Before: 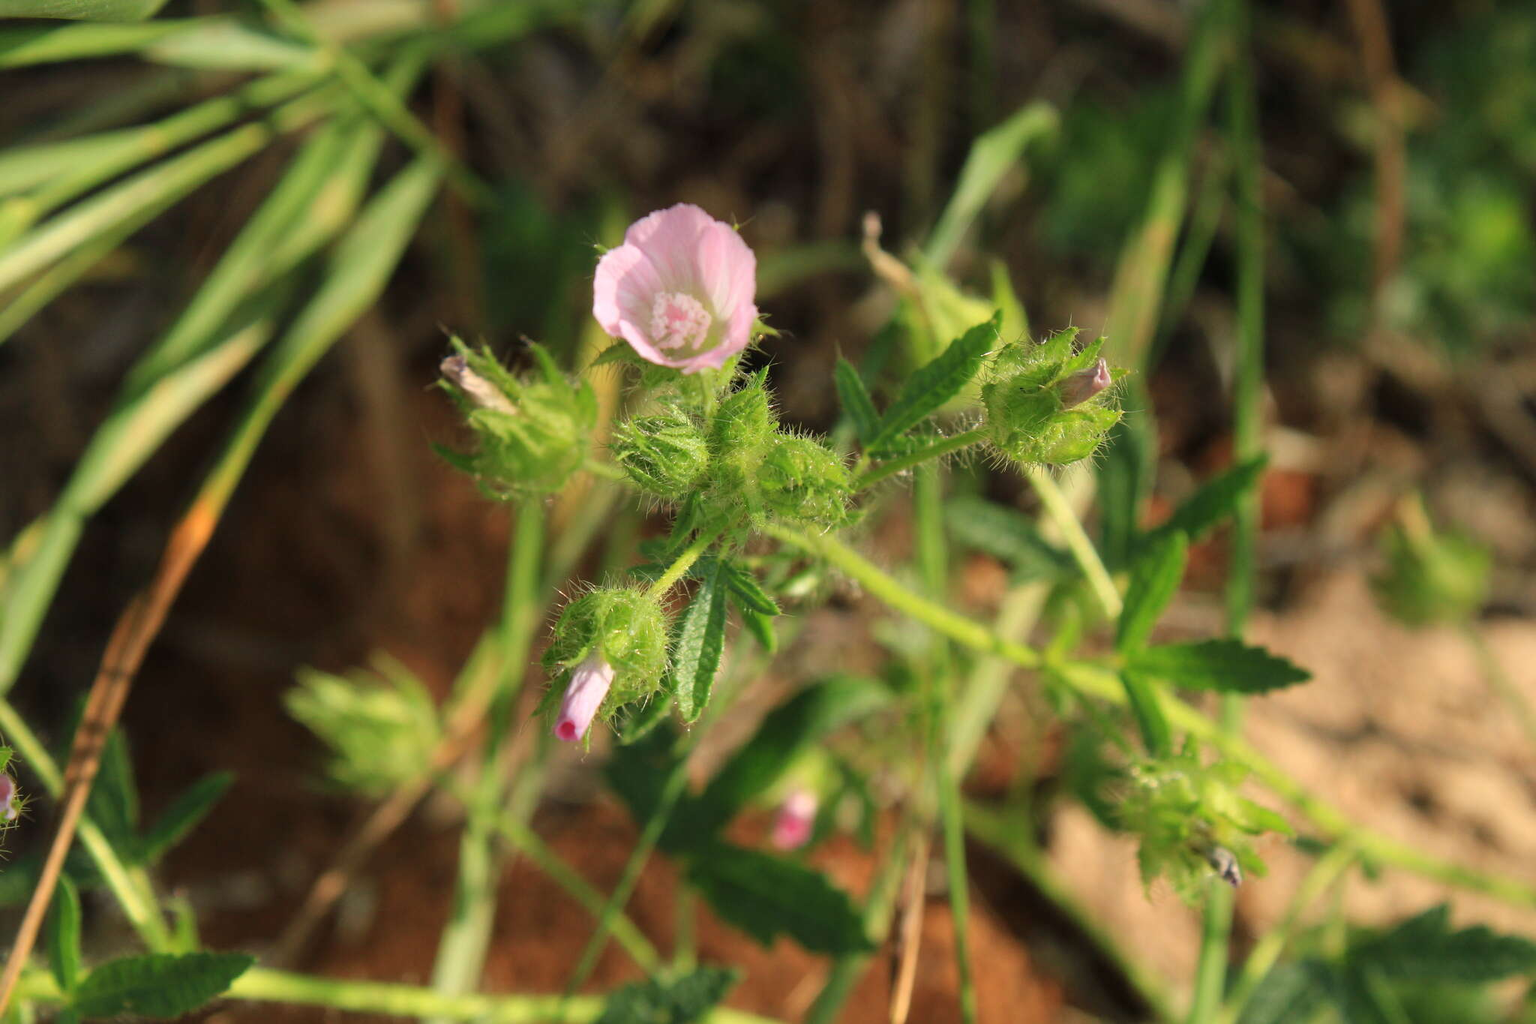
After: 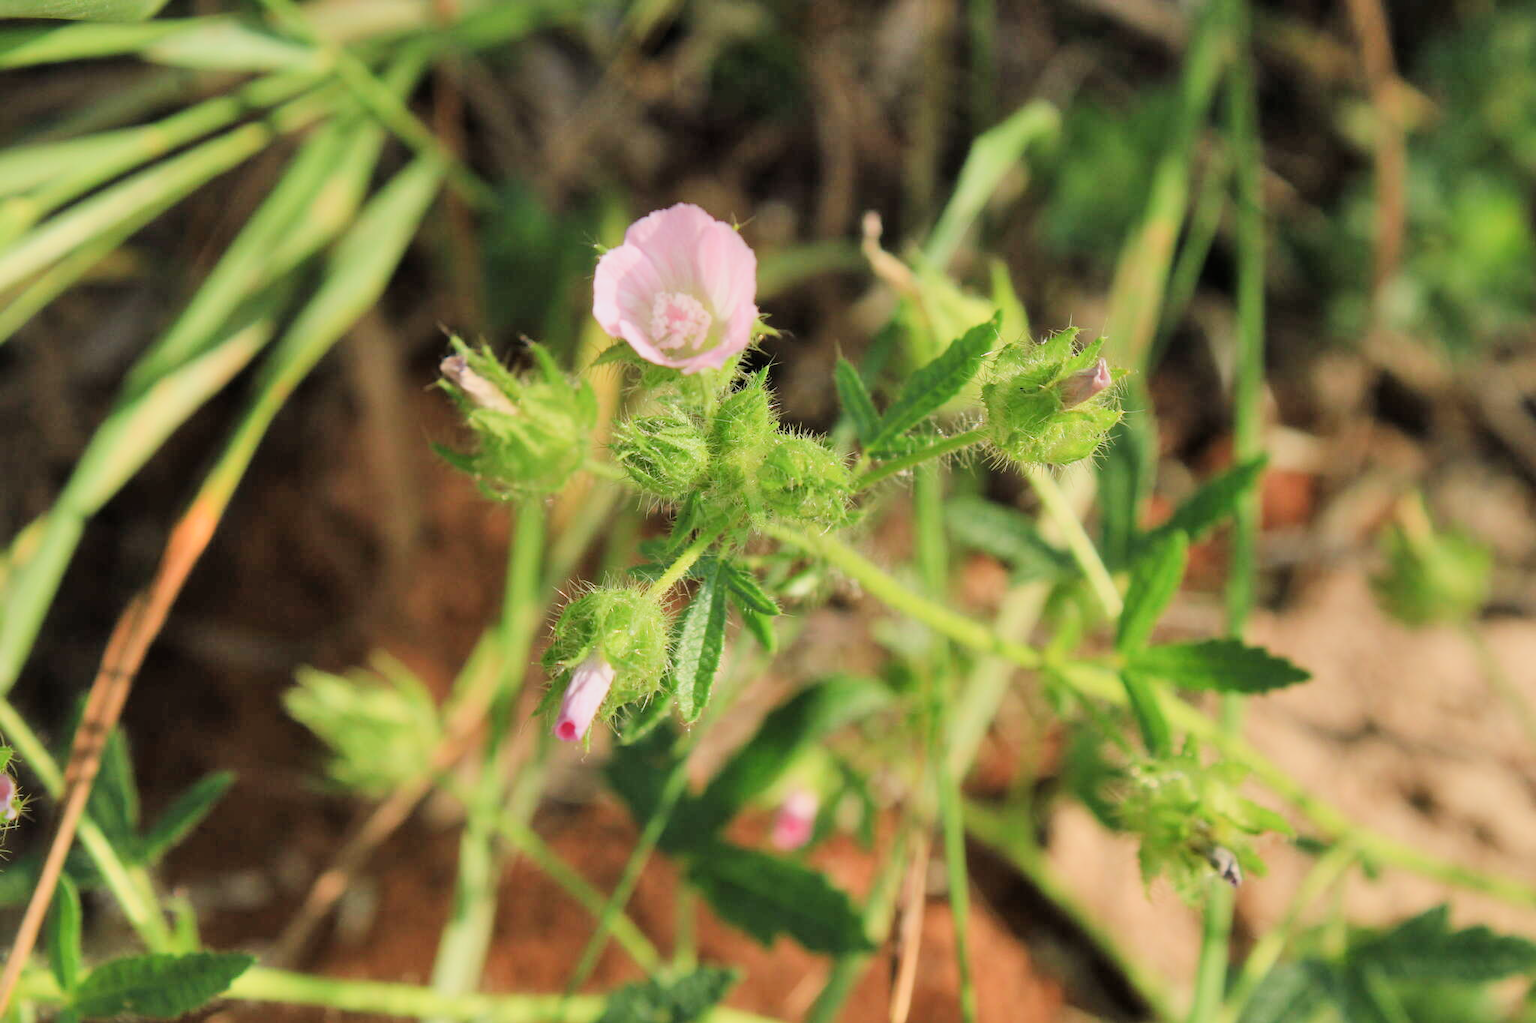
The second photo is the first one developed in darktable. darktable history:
filmic rgb: black relative exposure -7.65 EV, white relative exposure 4.56 EV, hardness 3.61
shadows and highlights: highlights color adjustment 0%, low approximation 0.01, soften with gaussian
exposure: black level correction 0, exposure 0.9 EV, compensate exposure bias true, compensate highlight preservation false
